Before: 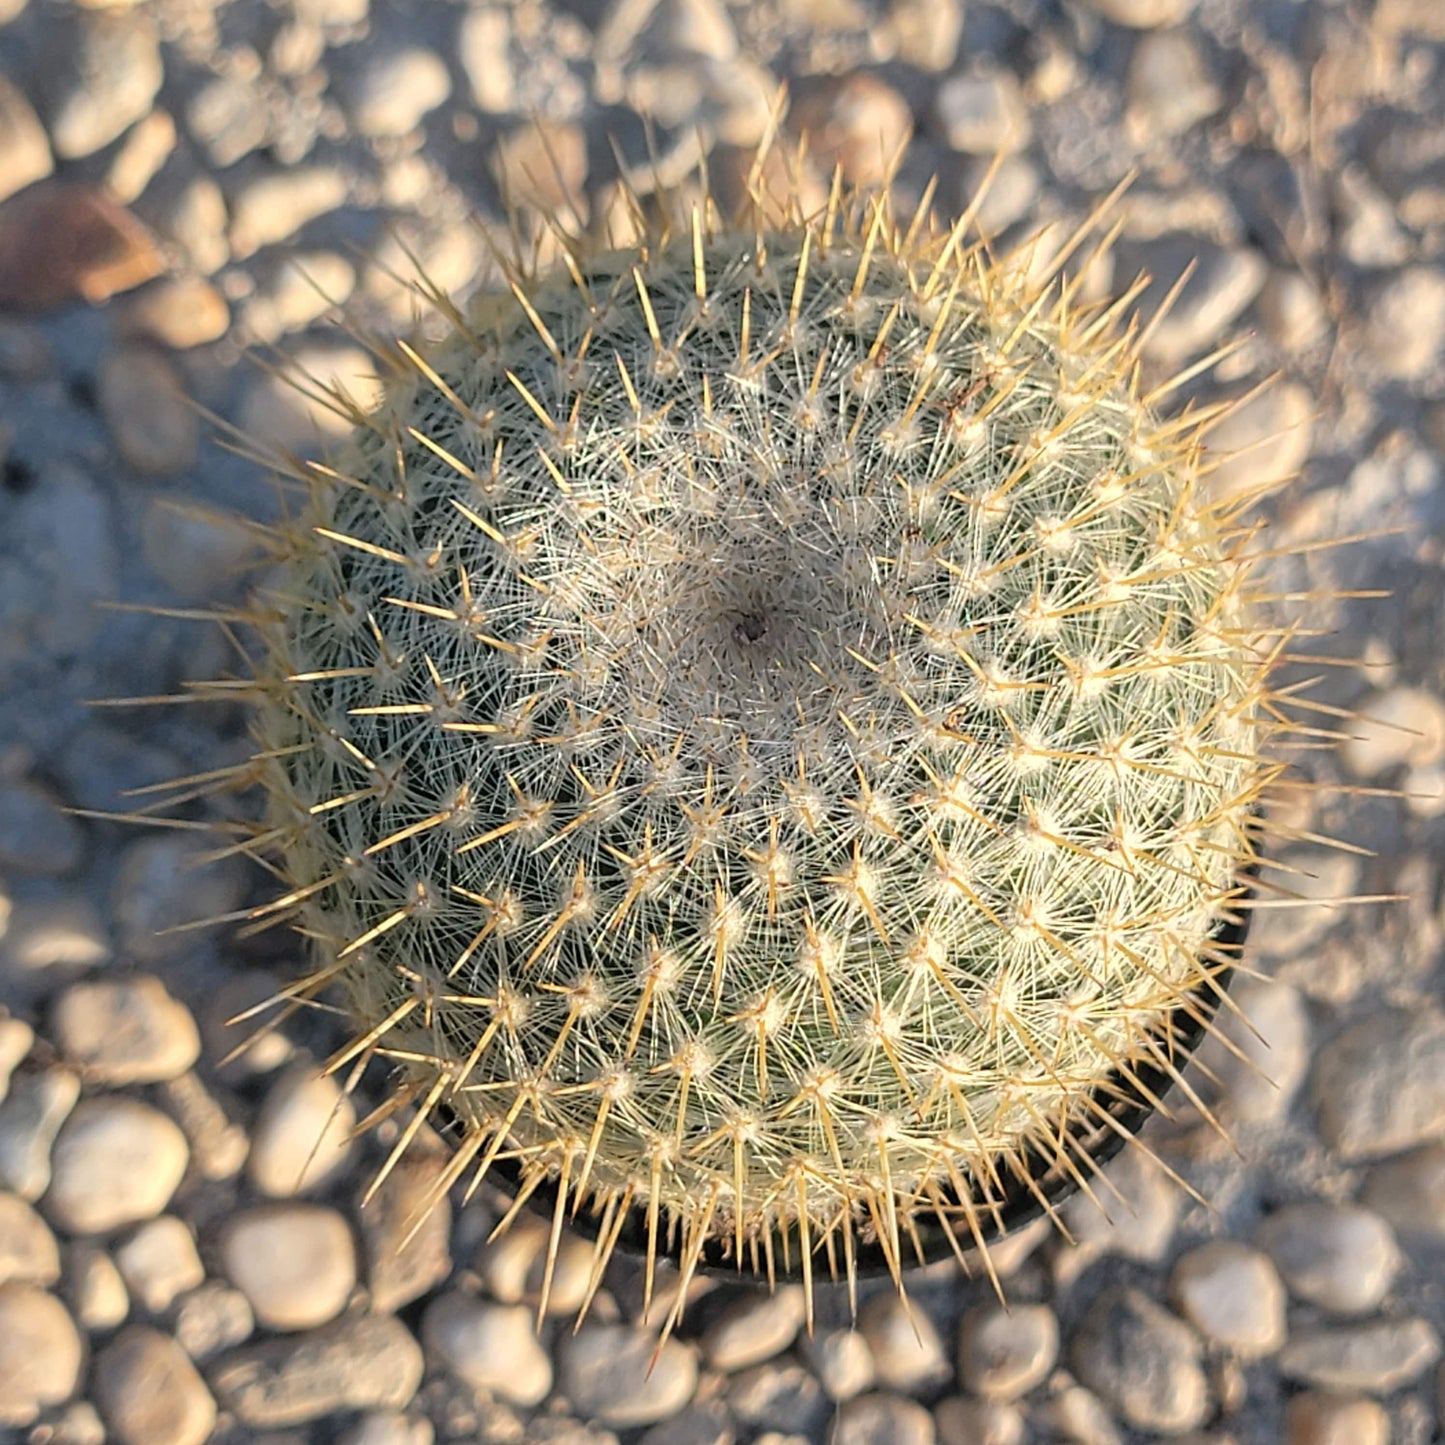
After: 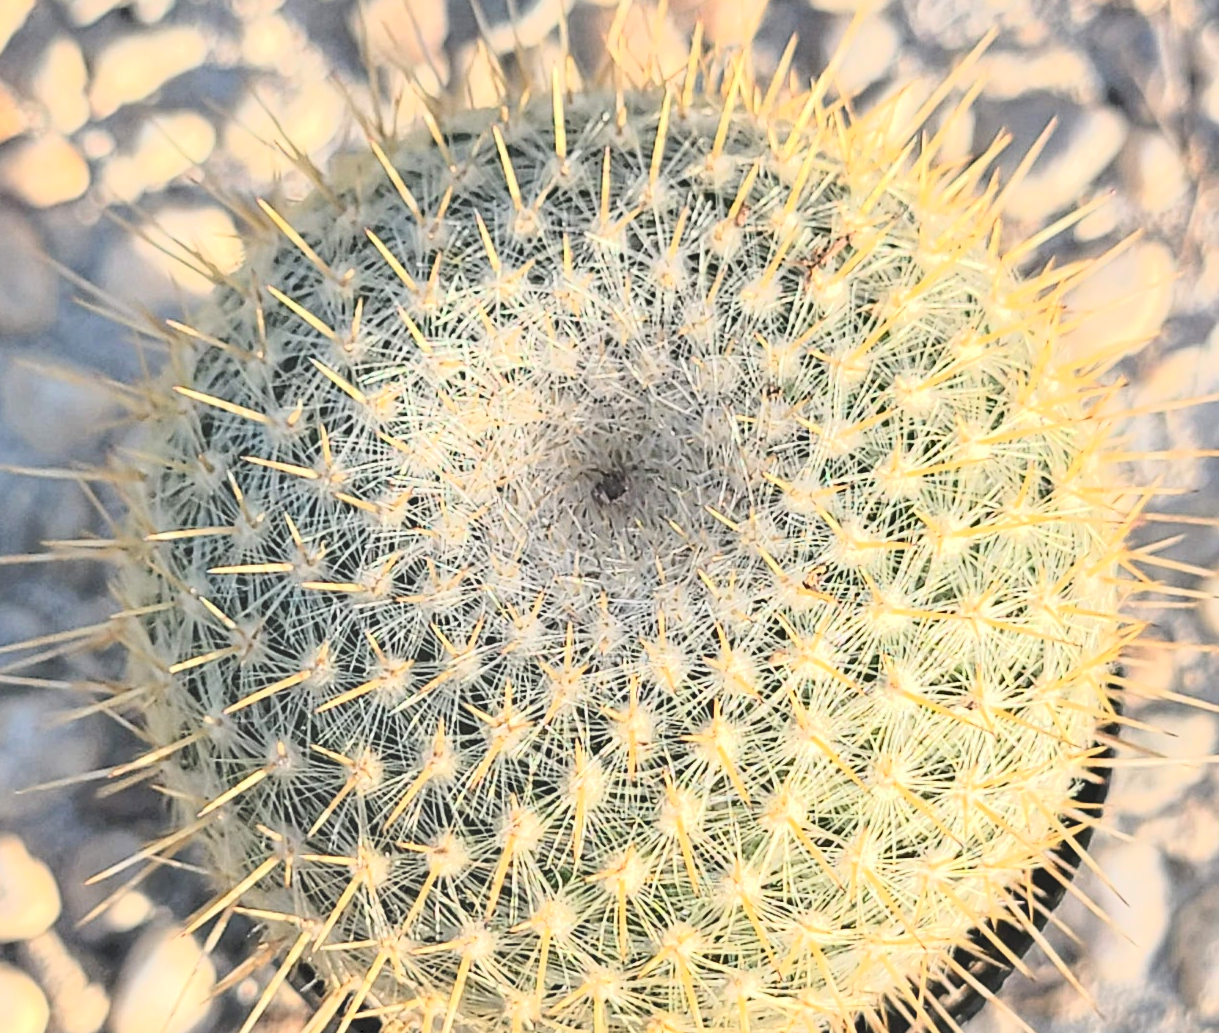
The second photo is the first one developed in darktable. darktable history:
shadows and highlights: soften with gaussian
tone curve: curves: ch0 [(0, 0) (0.003, 0.195) (0.011, 0.161) (0.025, 0.21) (0.044, 0.24) (0.069, 0.254) (0.1, 0.283) (0.136, 0.347) (0.177, 0.412) (0.224, 0.455) (0.277, 0.531) (0.335, 0.606) (0.399, 0.679) (0.468, 0.748) (0.543, 0.814) (0.623, 0.876) (0.709, 0.927) (0.801, 0.949) (0.898, 0.962) (1, 1)], color space Lab, independent channels, preserve colors none
crop and rotate: left 9.702%, top 9.761%, right 5.935%, bottom 18.742%
